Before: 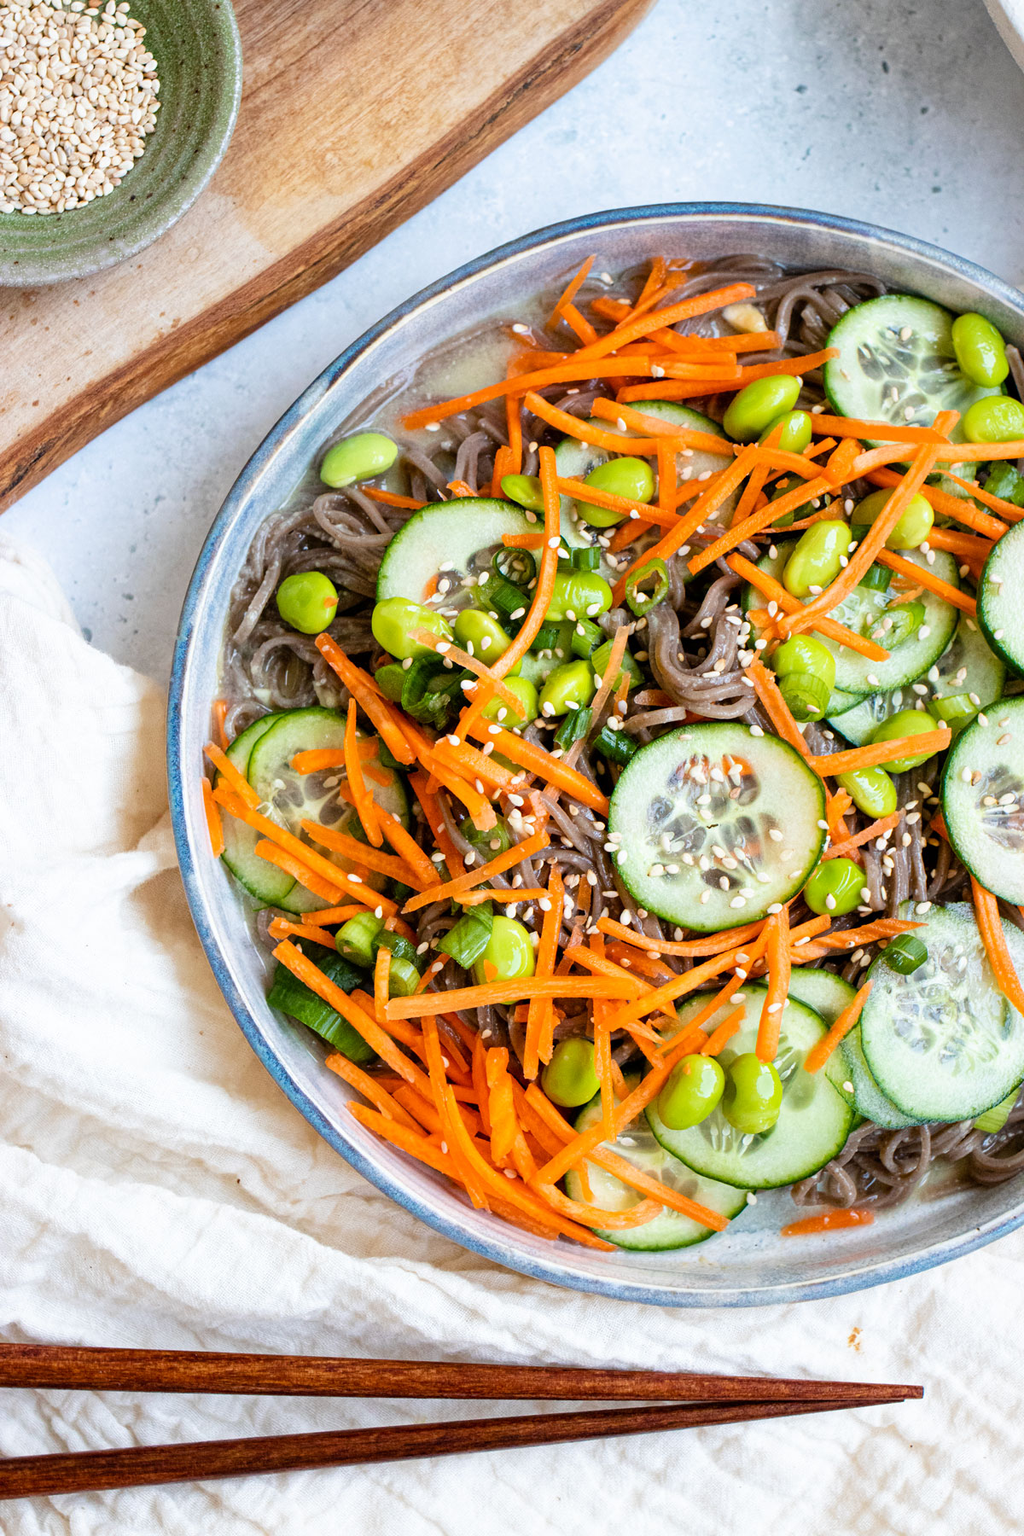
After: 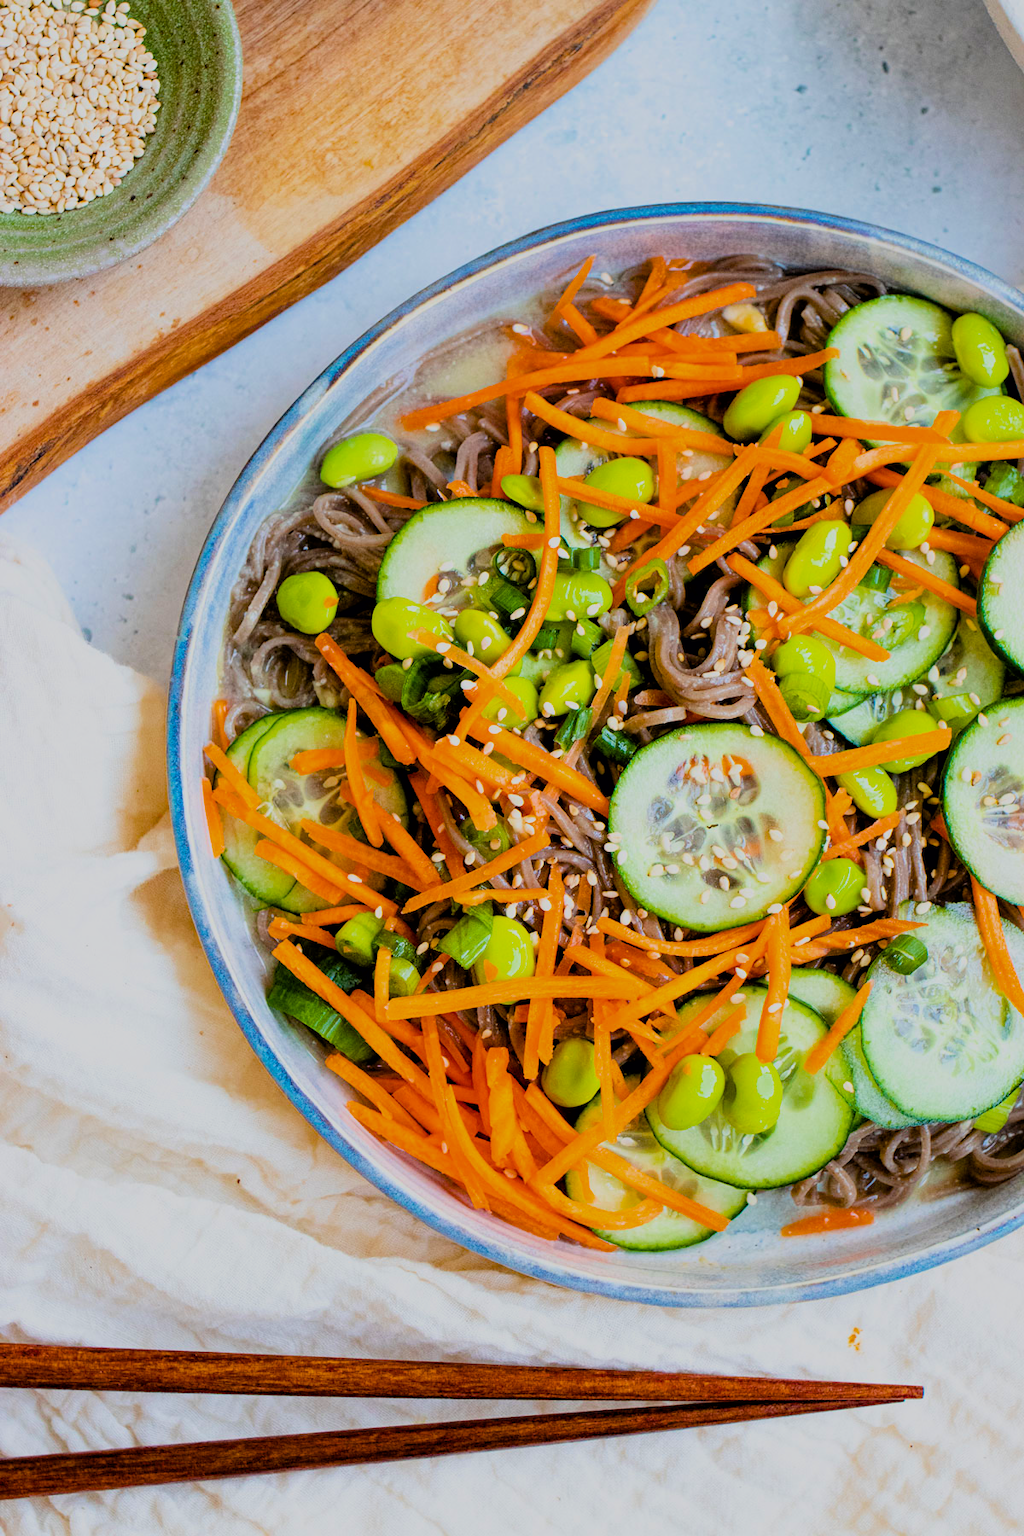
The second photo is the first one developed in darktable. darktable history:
exposure: black level correction 0.001, compensate highlight preservation false
color balance rgb: linear chroma grading › global chroma 10%, perceptual saturation grading › global saturation 30%, global vibrance 10%
filmic rgb: black relative exposure -7.48 EV, white relative exposure 4.83 EV, hardness 3.4, color science v6 (2022)
